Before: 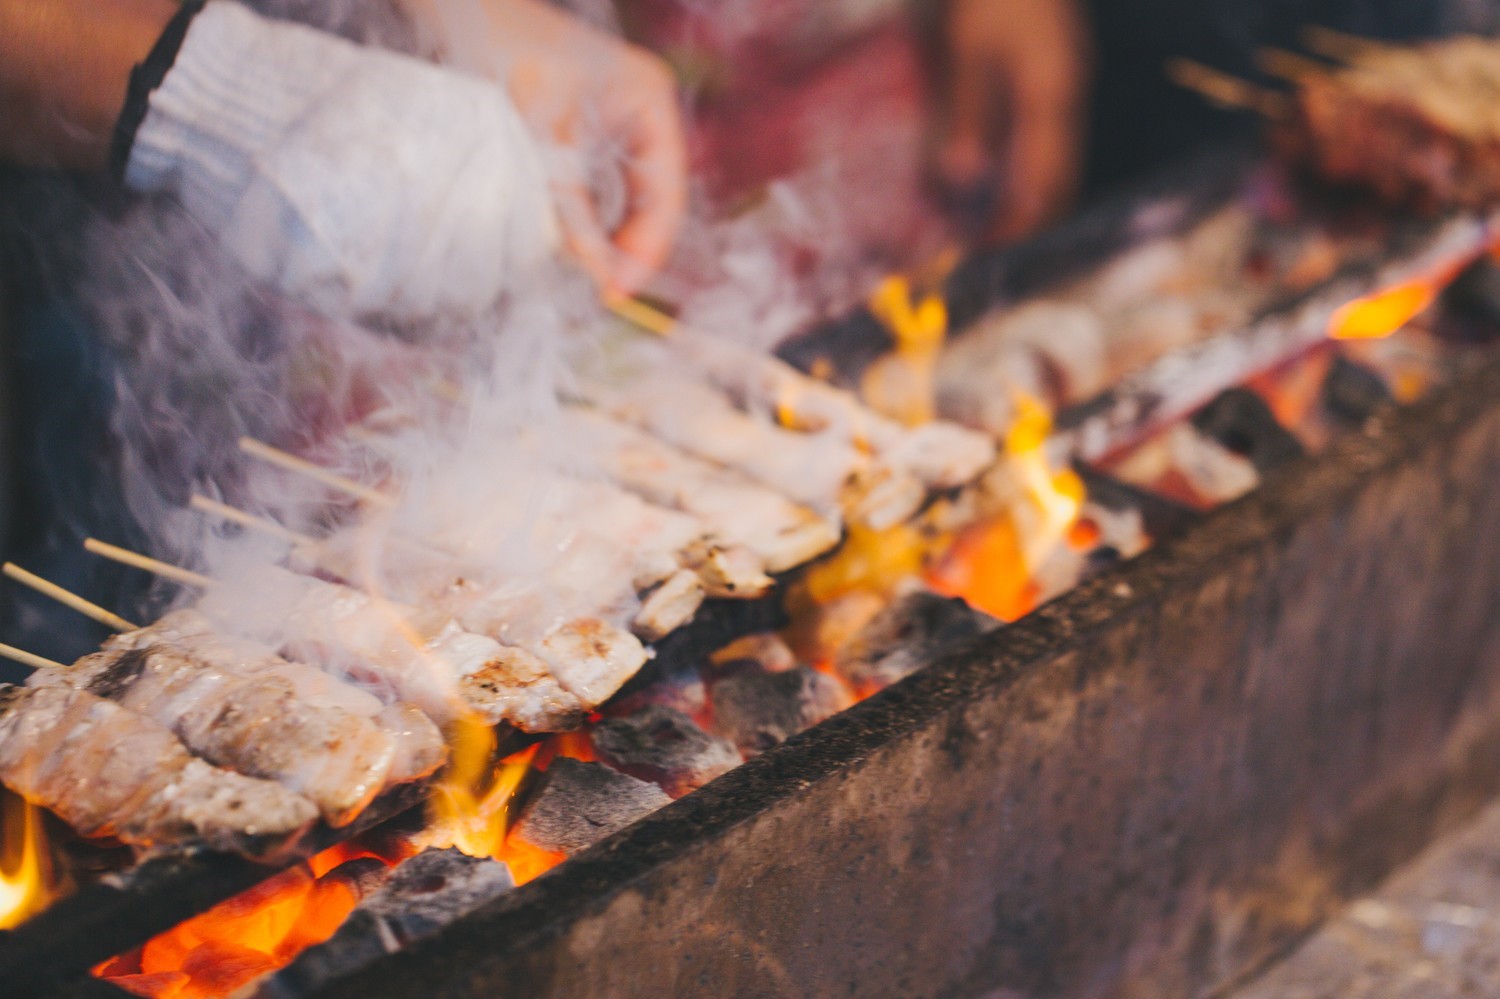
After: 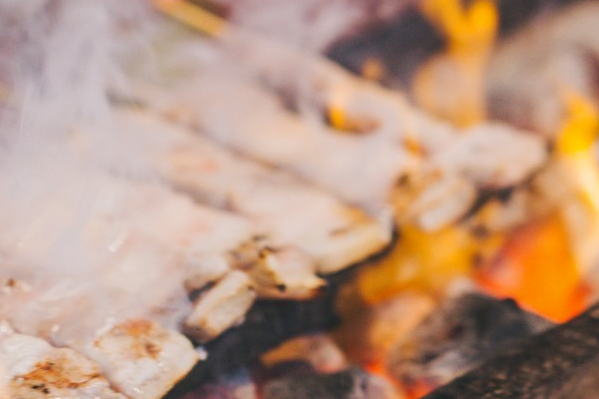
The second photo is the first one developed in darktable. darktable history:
crop: left 30%, top 30%, right 30%, bottom 30%
local contrast: detail 110%
